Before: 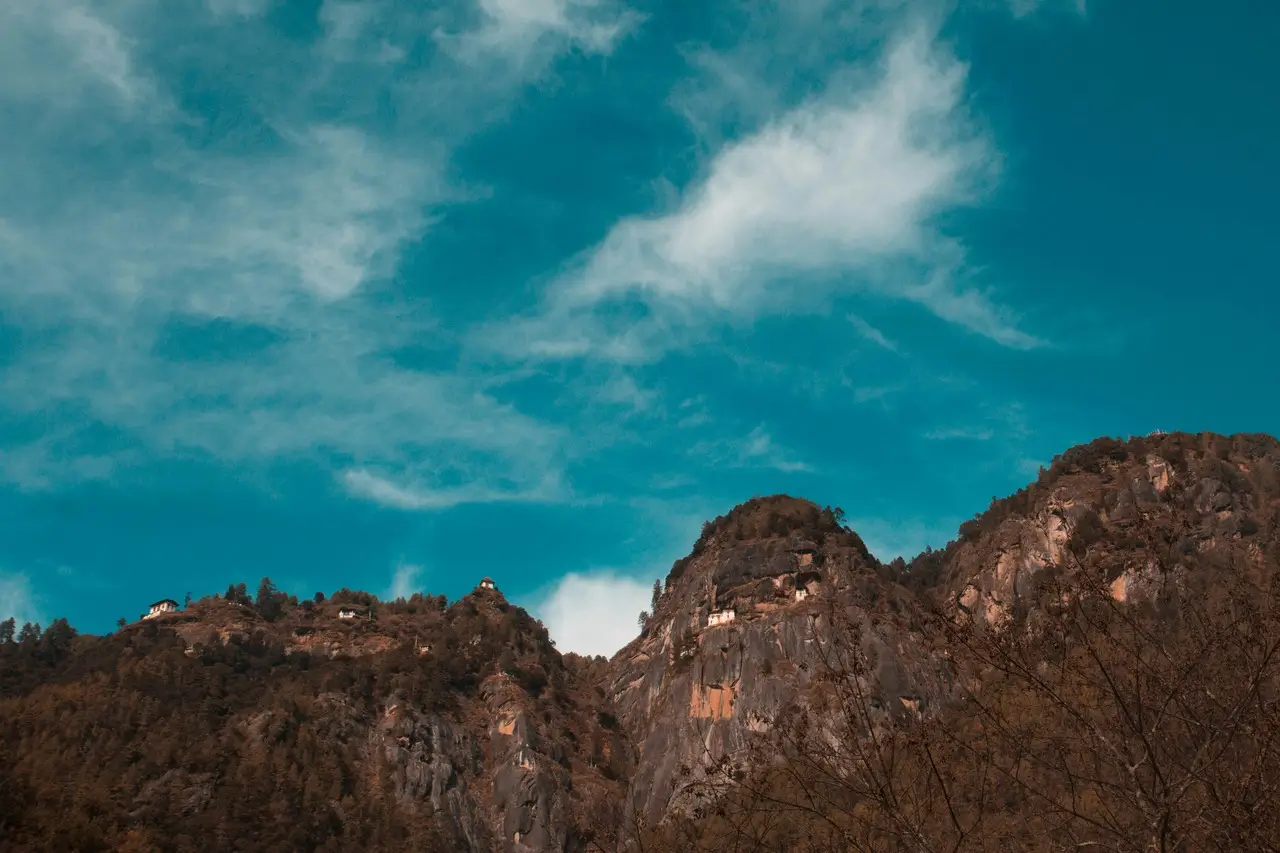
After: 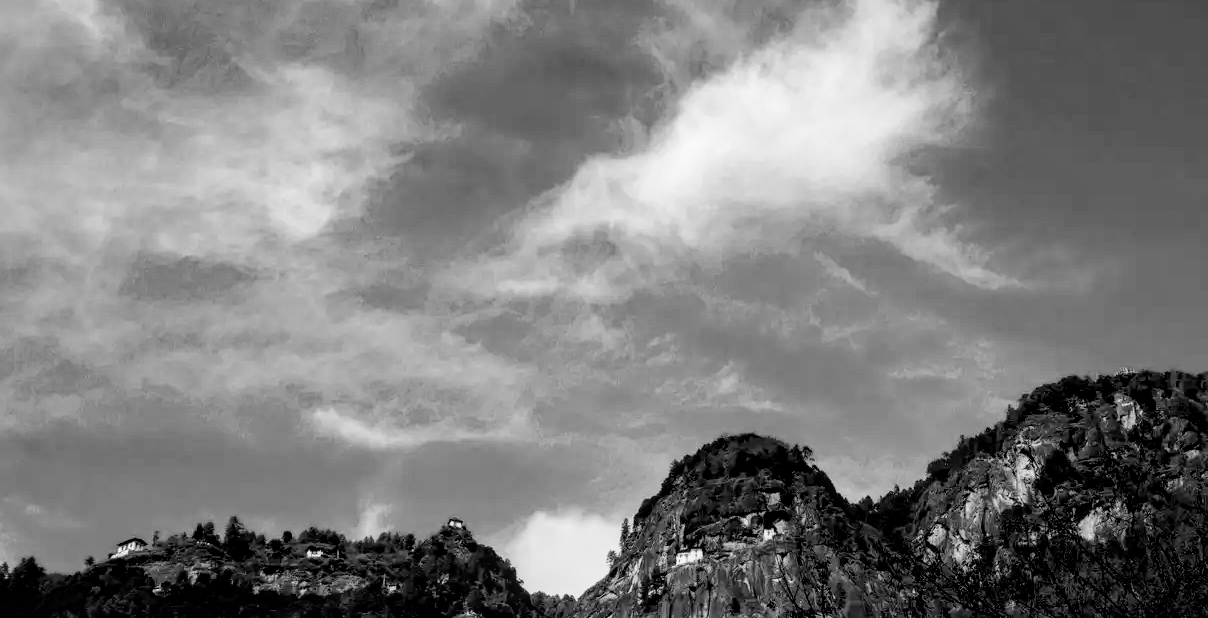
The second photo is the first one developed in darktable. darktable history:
crop: left 2.529%, top 7.242%, right 3.06%, bottom 20.283%
exposure: black level correction 0.012, exposure 0.693 EV, compensate highlight preservation false
local contrast: on, module defaults
filmic rgb: black relative exposure -5.1 EV, white relative exposure 3.56 EV, hardness 3.19, contrast 1.396, highlights saturation mix -49.87%, add noise in highlights 0.002, preserve chrominance no, color science v3 (2019), use custom middle-gray values true, contrast in highlights soft
